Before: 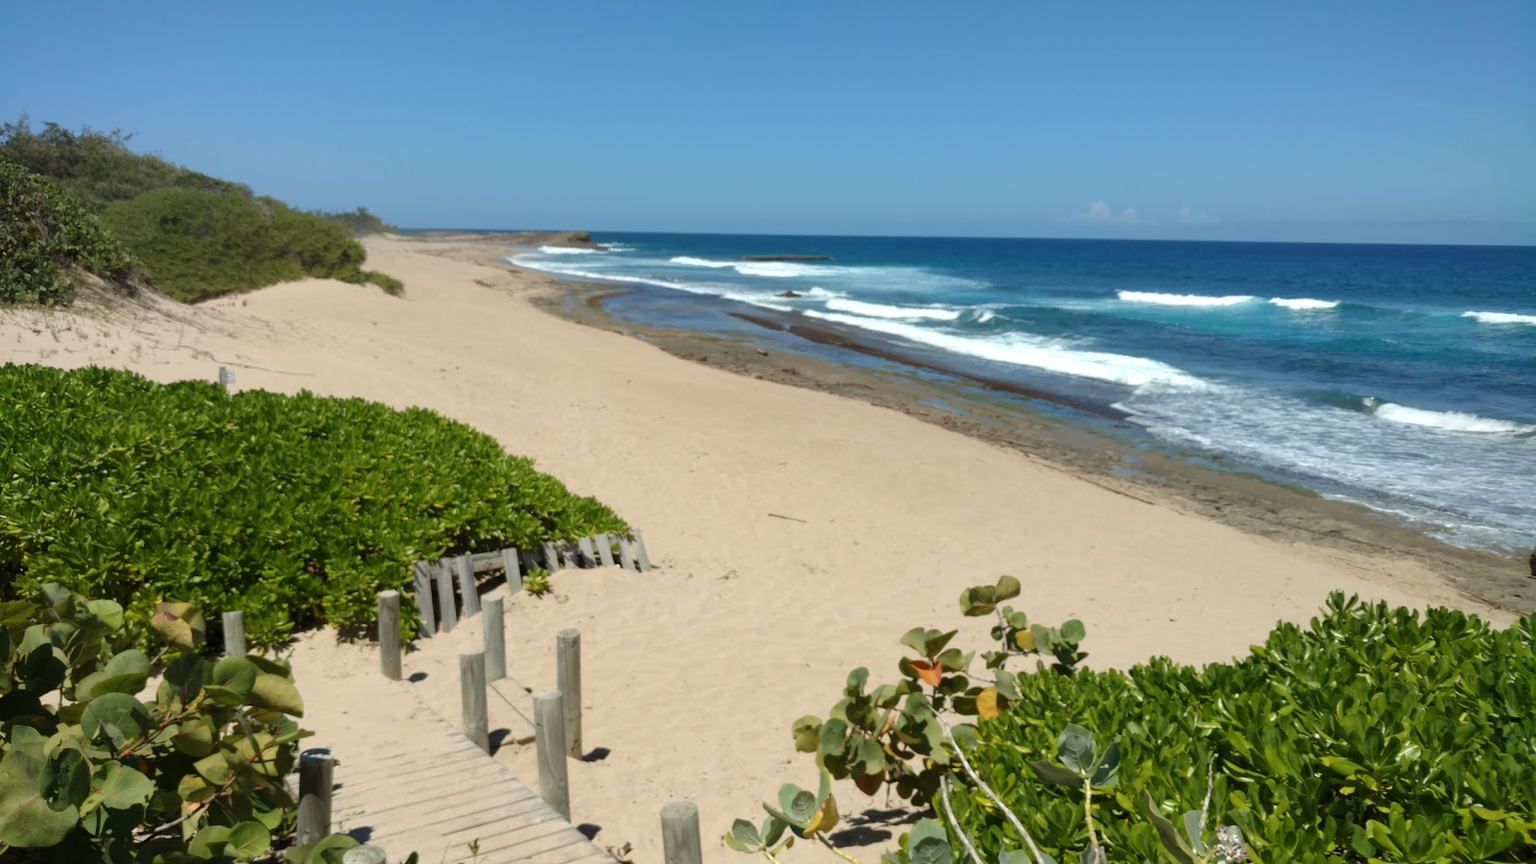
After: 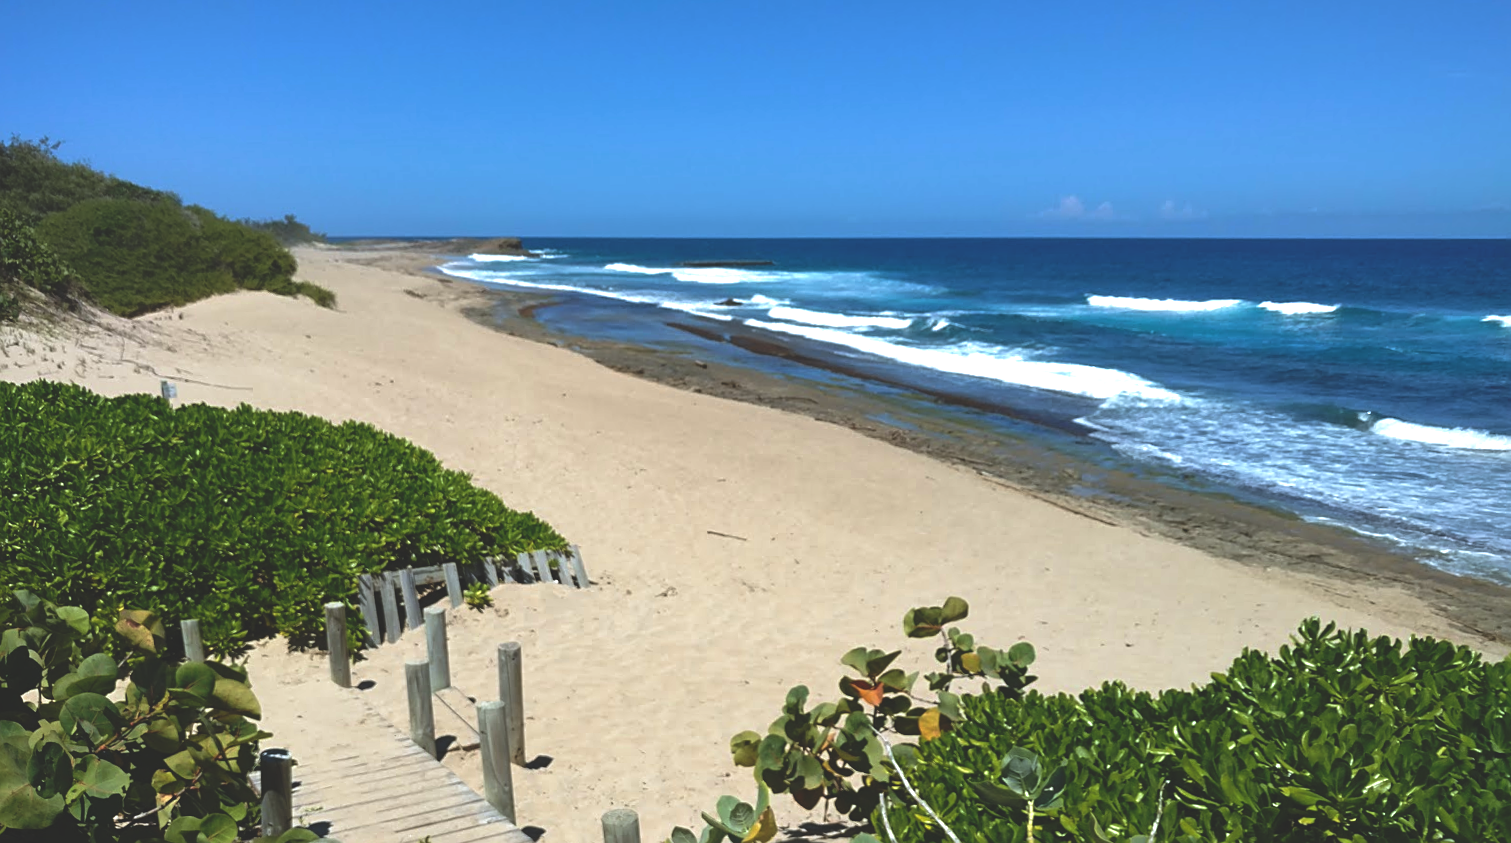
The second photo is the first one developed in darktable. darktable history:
contrast brightness saturation: contrast 0.03, brightness -0.04
sharpen: on, module defaults
color balance rgb: linear chroma grading › global chroma 1.5%, linear chroma grading › mid-tones -1%, perceptual saturation grading › global saturation -3%, perceptual saturation grading › shadows -2%
white balance: red 0.954, blue 1.079
rotate and perspective: rotation 0.062°, lens shift (vertical) 0.115, lens shift (horizontal) -0.133, crop left 0.047, crop right 0.94, crop top 0.061, crop bottom 0.94
velvia: strength 15%
rgb curve: curves: ch0 [(0, 0.186) (0.314, 0.284) (0.775, 0.708) (1, 1)], compensate middle gray true, preserve colors none
exposure: exposure 0.376 EV, compensate highlight preservation false
